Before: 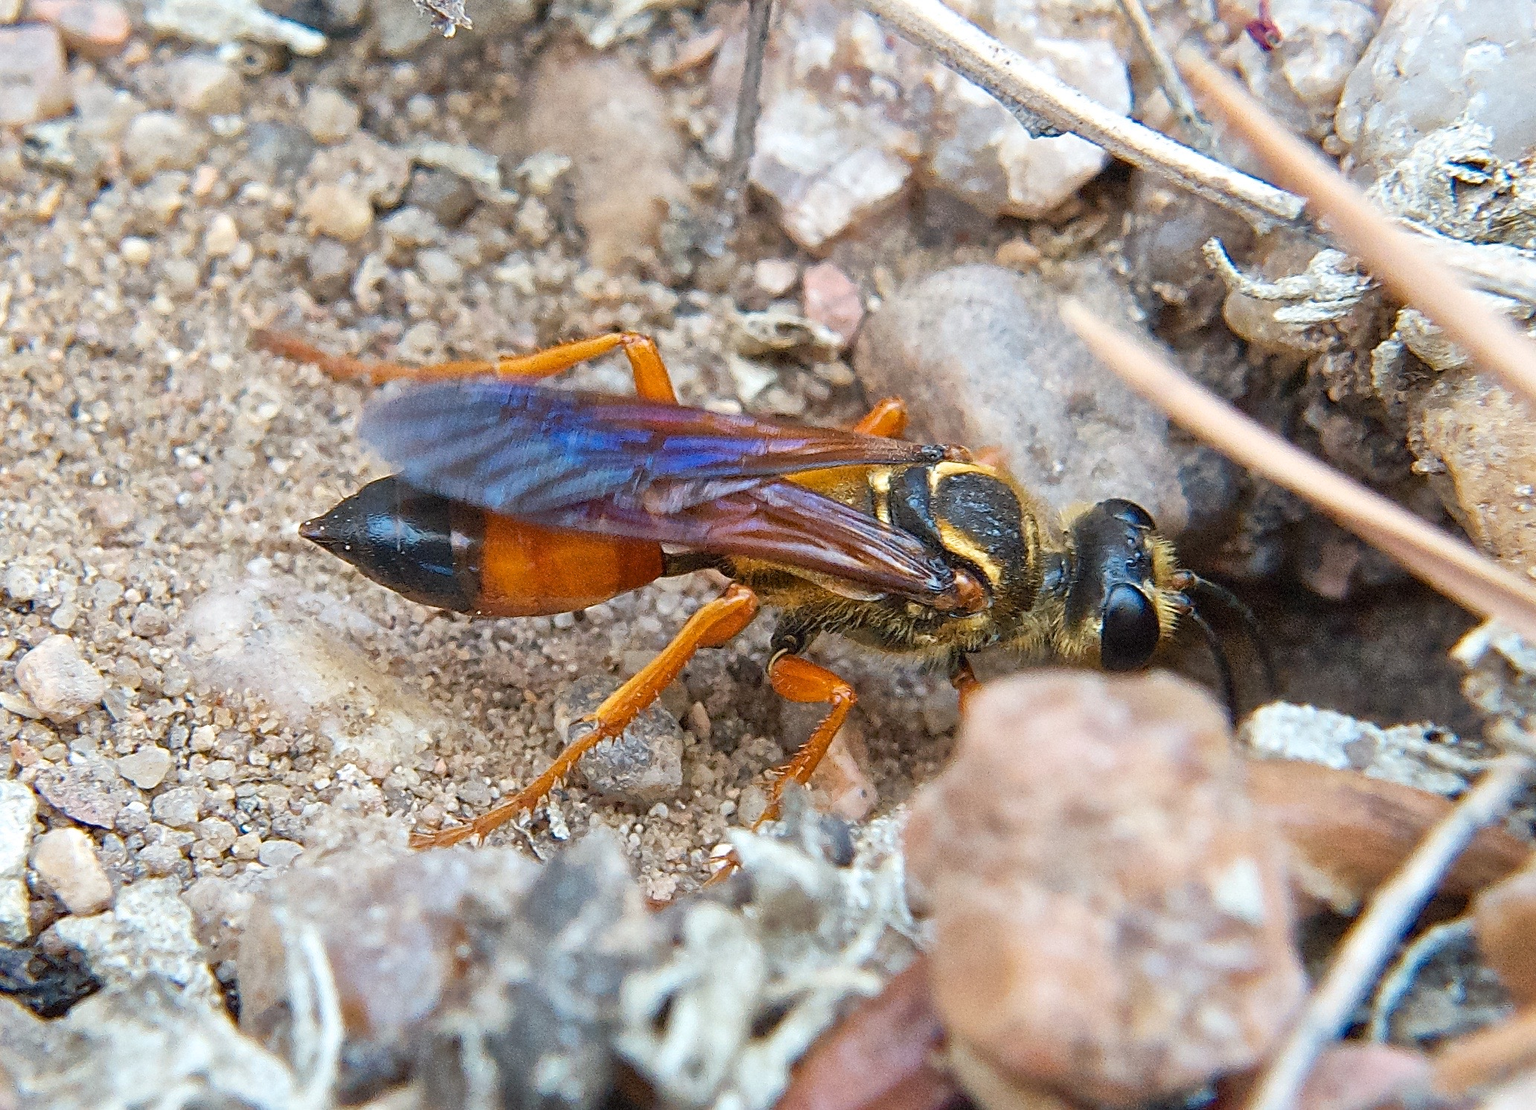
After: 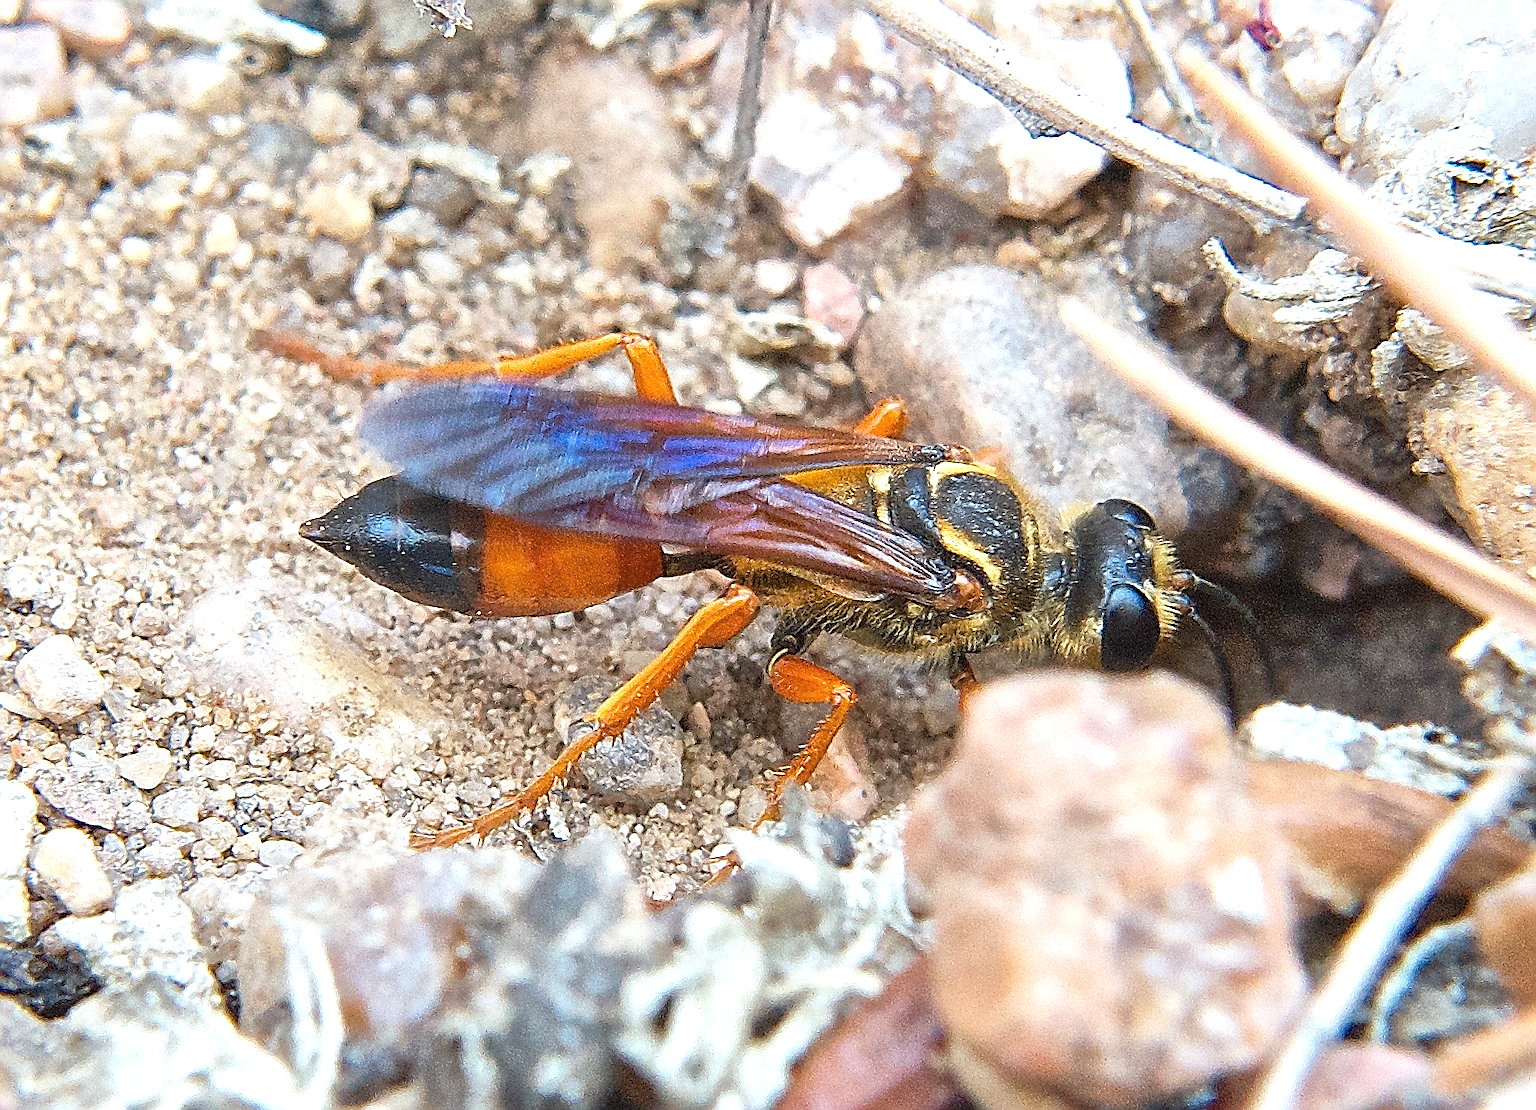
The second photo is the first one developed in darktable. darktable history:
tone equalizer: on, module defaults
sharpen: amount 0.901
exposure: black level correction -0.002, exposure 0.54 EV, compensate highlight preservation false
